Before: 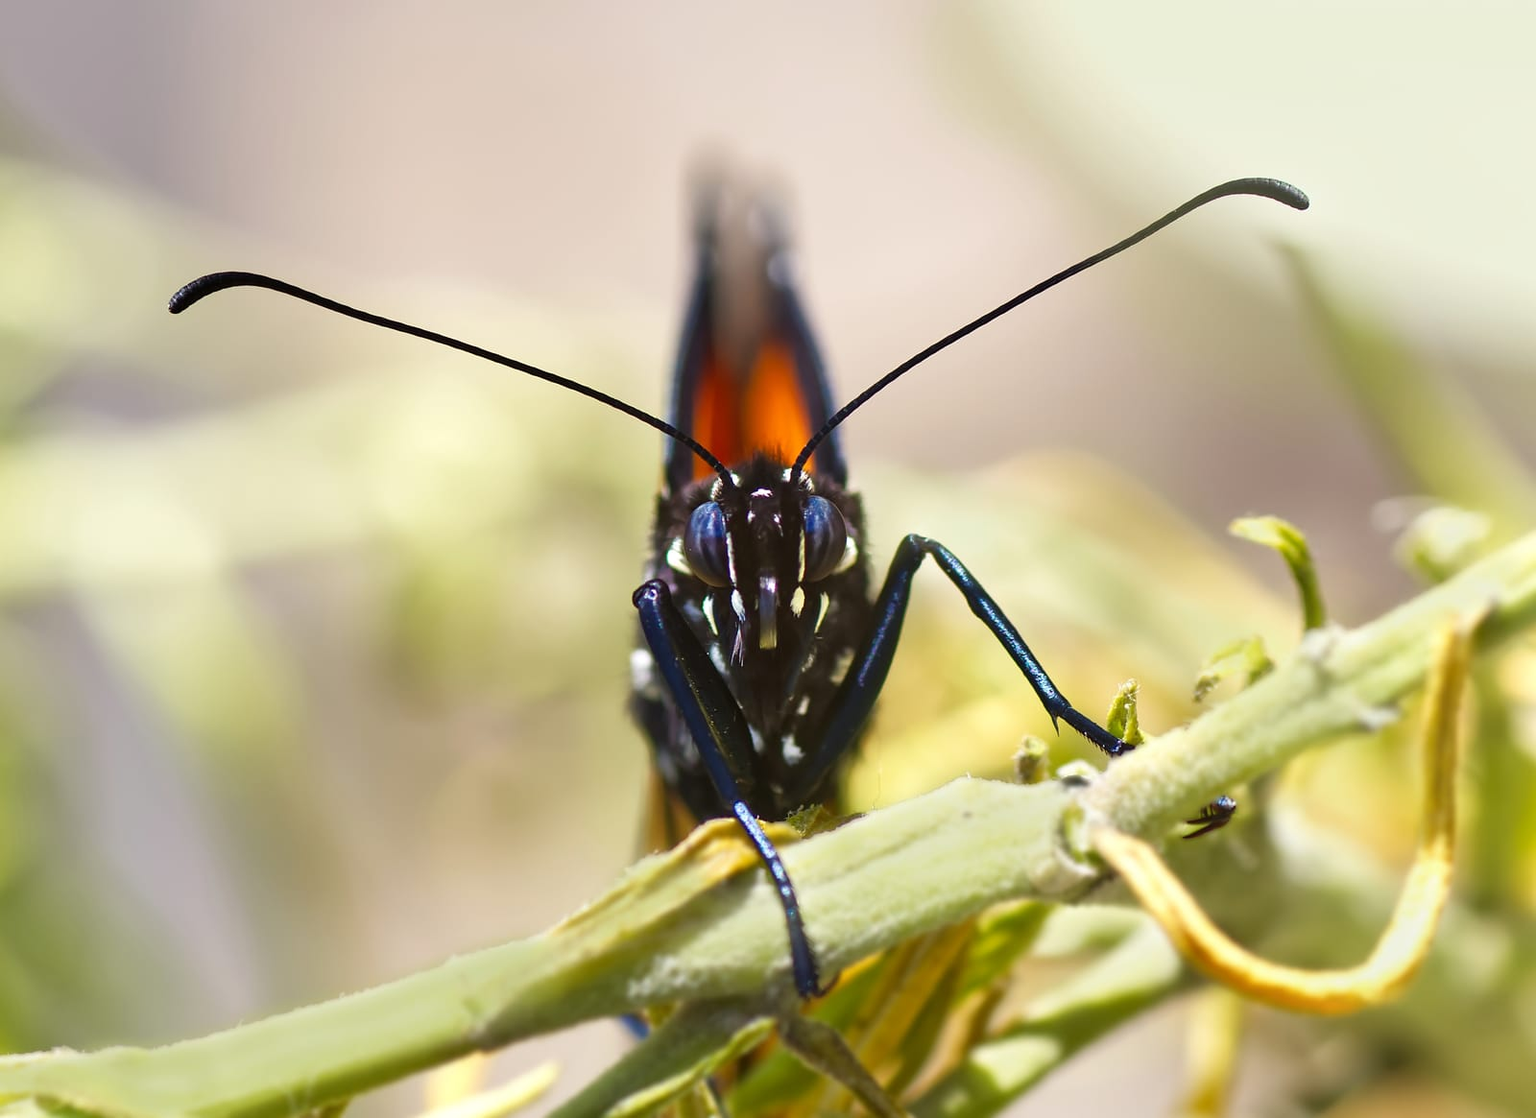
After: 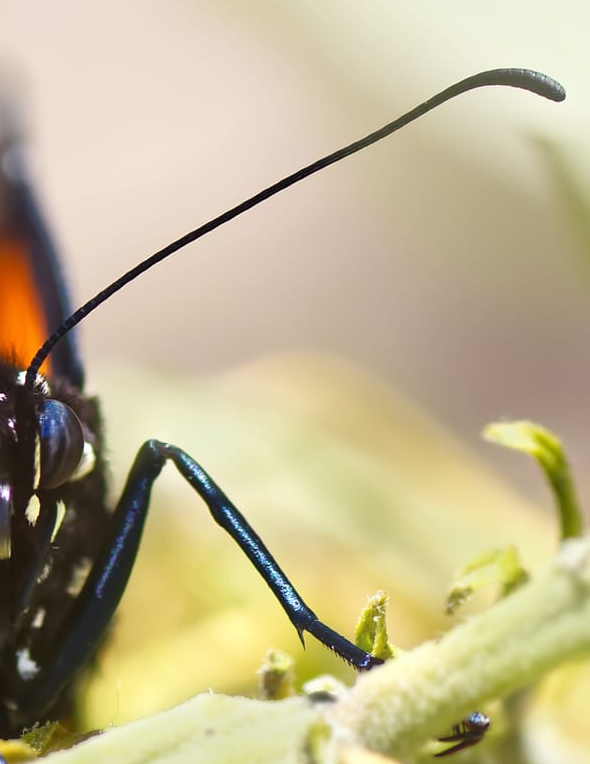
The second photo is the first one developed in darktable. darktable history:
bloom: size 13.65%, threshold 98.39%, strength 4.82%
crop and rotate: left 49.936%, top 10.094%, right 13.136%, bottom 24.256%
